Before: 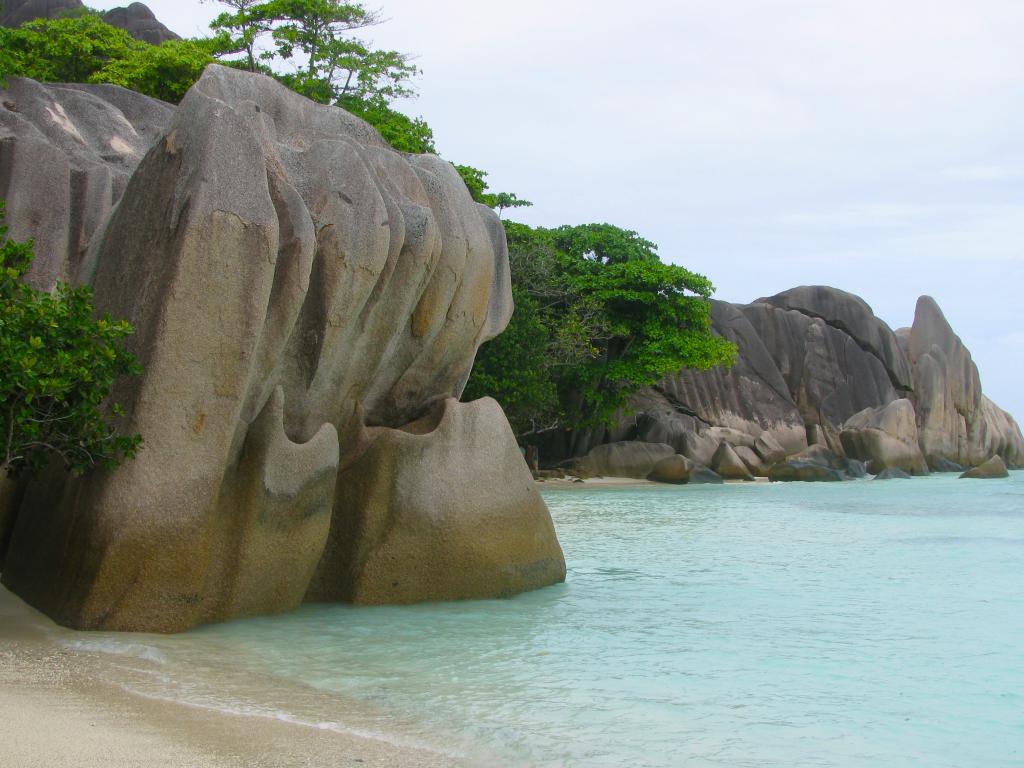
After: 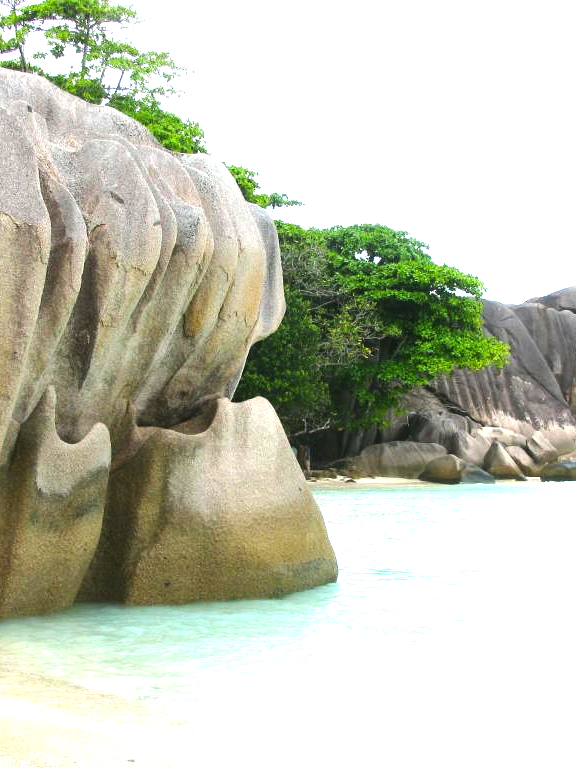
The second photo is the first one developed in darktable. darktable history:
tone equalizer: -8 EV -0.741 EV, -7 EV -0.675 EV, -6 EV -0.63 EV, -5 EV -0.417 EV, -3 EV 0.4 EV, -2 EV 0.6 EV, -1 EV 0.692 EV, +0 EV 0.747 EV, edges refinement/feathering 500, mask exposure compensation -1.57 EV, preserve details no
exposure: exposure 1 EV, compensate highlight preservation false
crop and rotate: left 22.325%, right 21.354%
